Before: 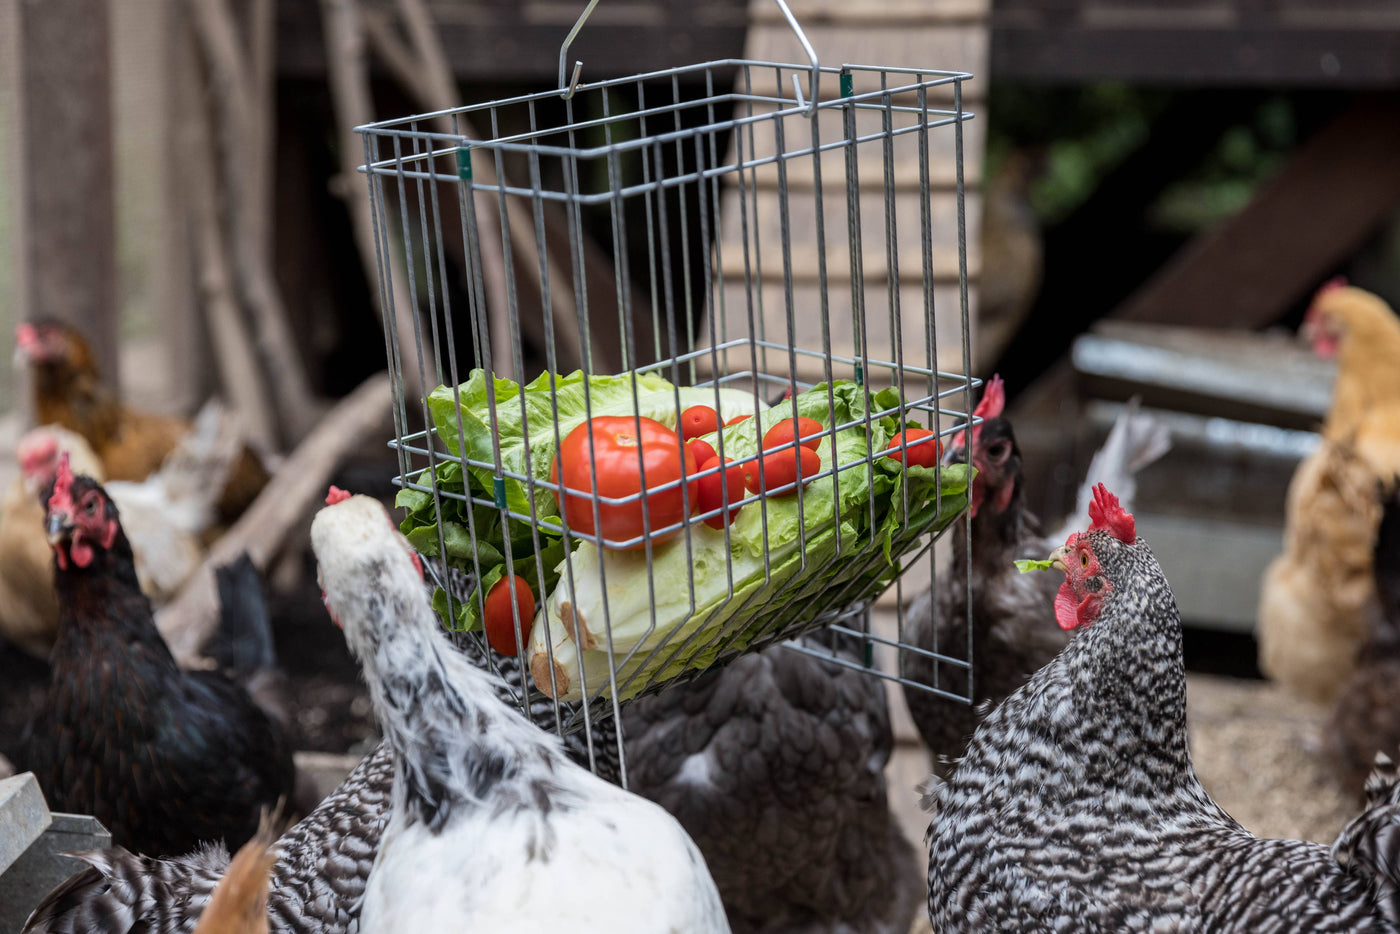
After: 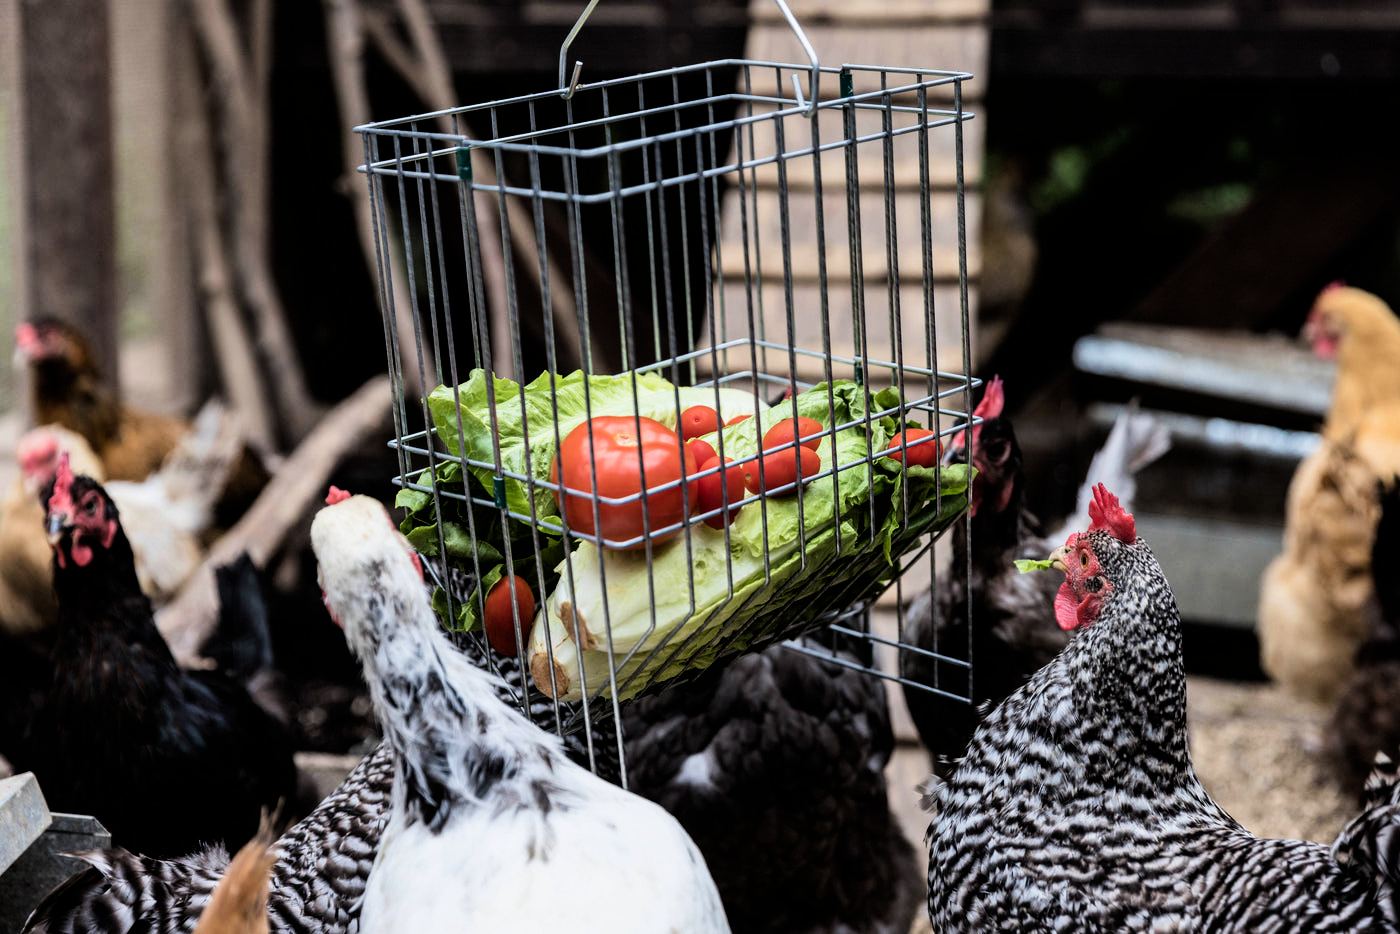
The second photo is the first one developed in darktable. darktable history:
velvia: on, module defaults
filmic rgb: black relative exposure -5.42 EV, white relative exposure 2.85 EV, dynamic range scaling -37.73%, hardness 4, contrast 1.605, highlights saturation mix -0.93%
